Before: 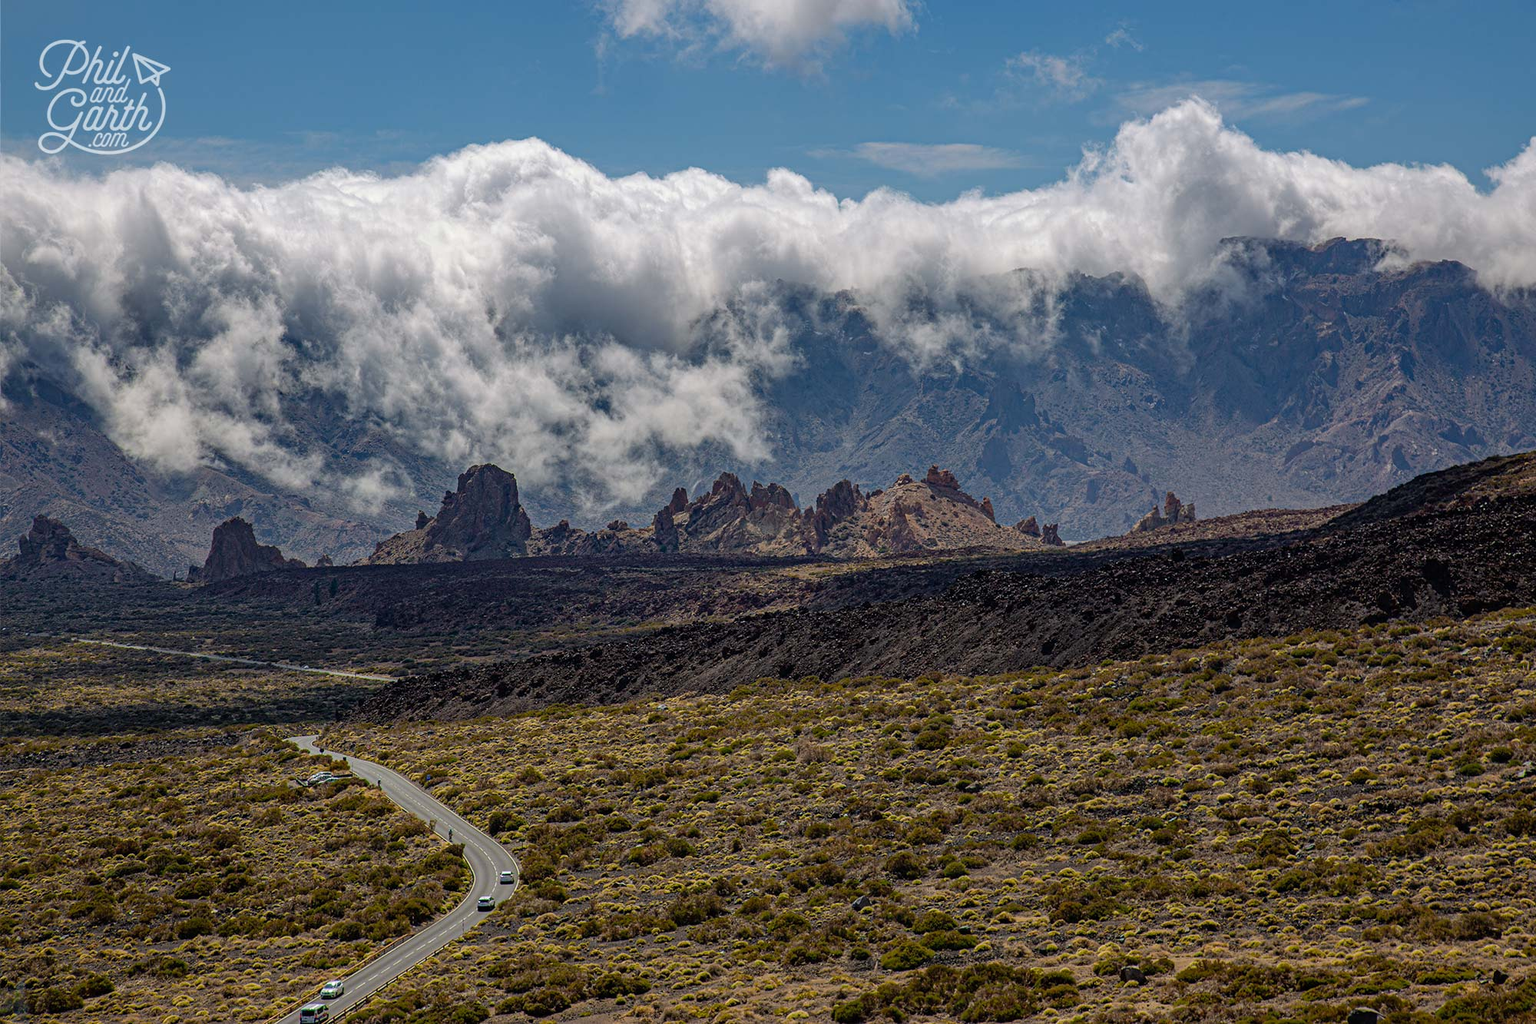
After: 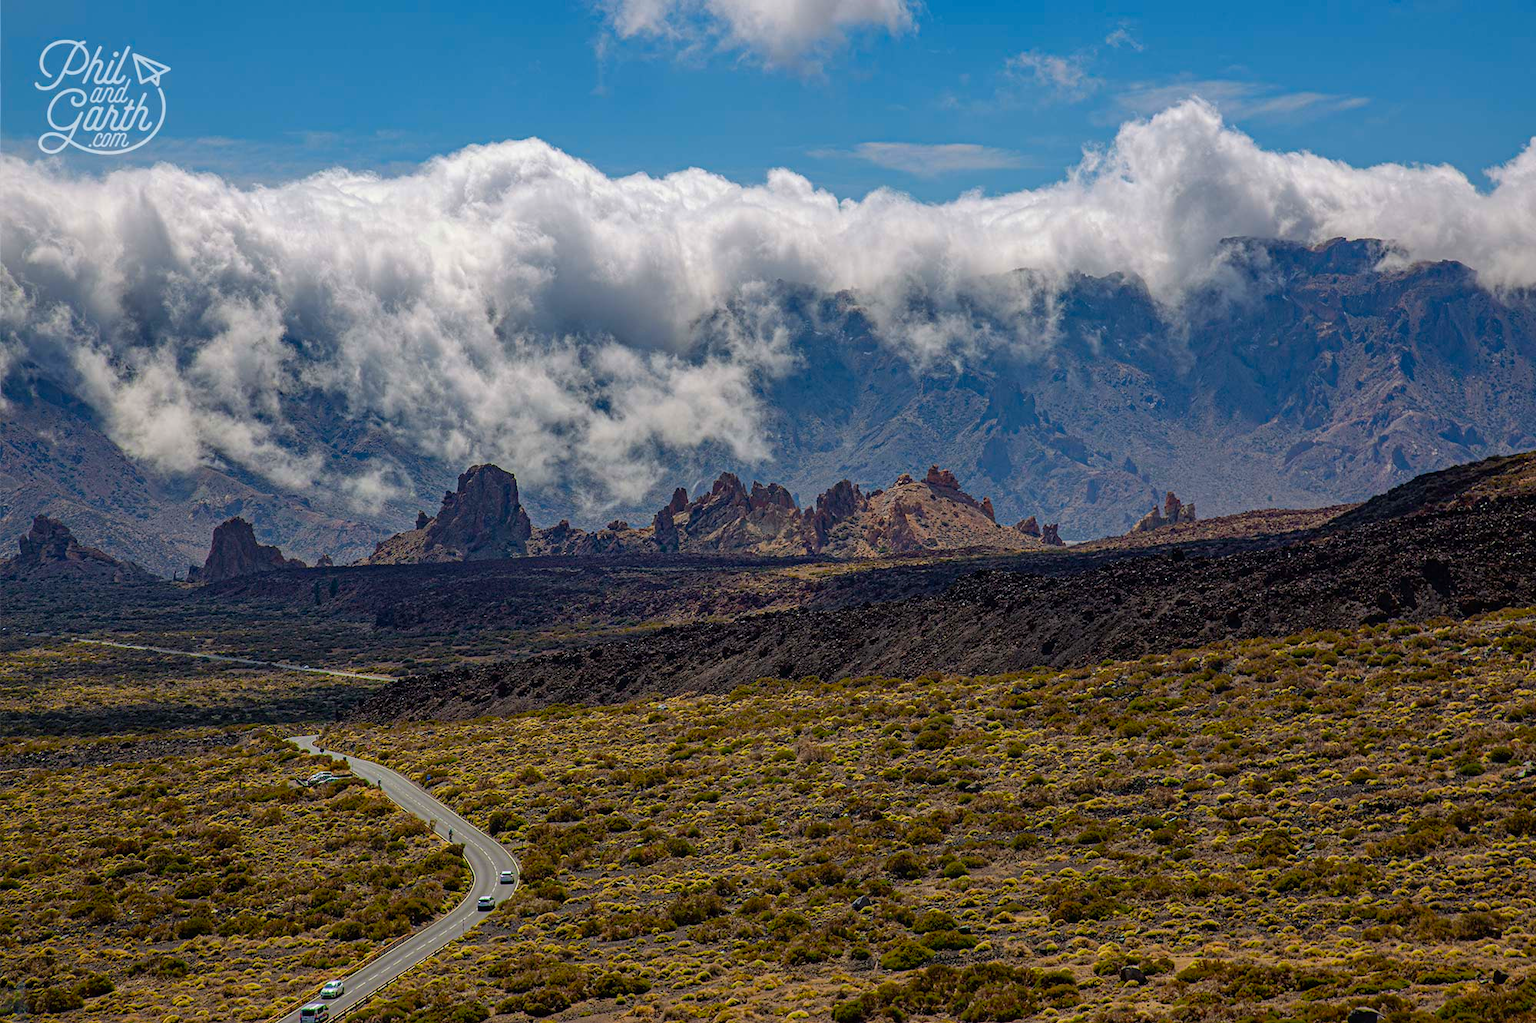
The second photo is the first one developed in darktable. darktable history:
color correction: highlights b* 0.049, saturation 1.35
